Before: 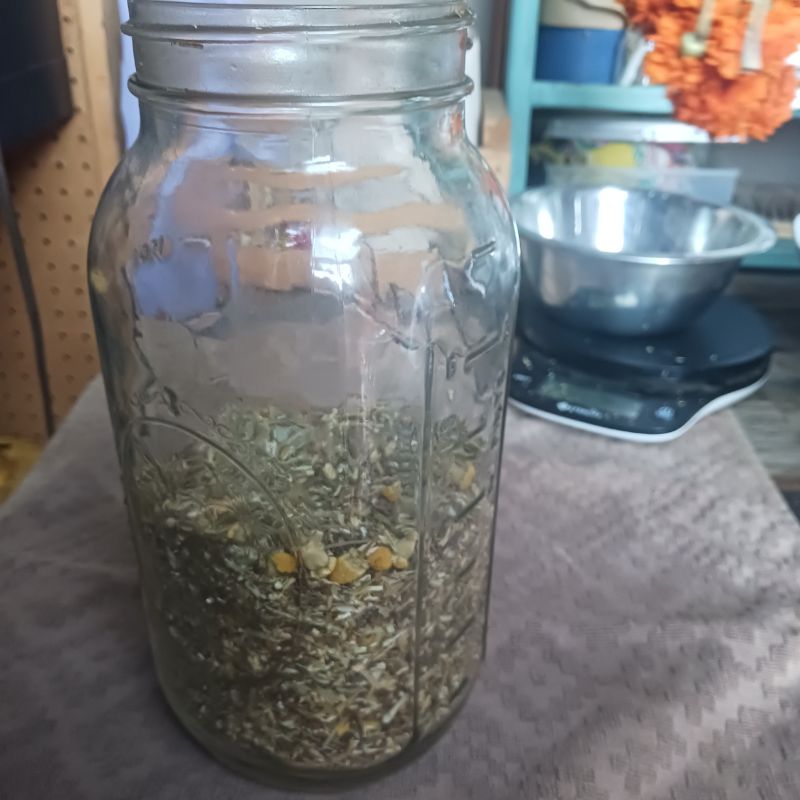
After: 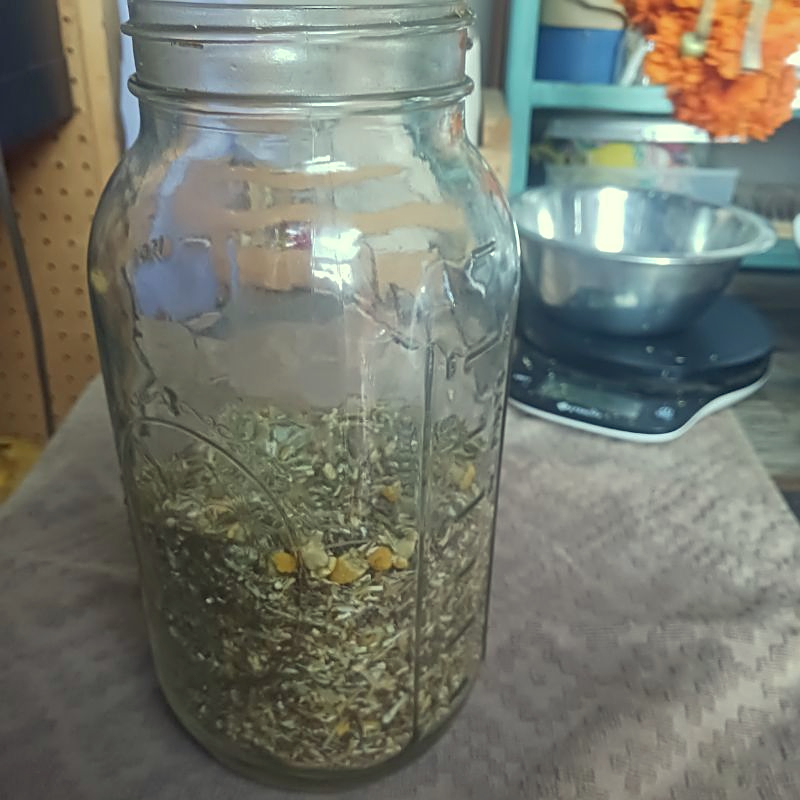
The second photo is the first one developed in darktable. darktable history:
color correction: highlights a* -5.94, highlights b* 11.19
shadows and highlights: on, module defaults
sharpen: on, module defaults
